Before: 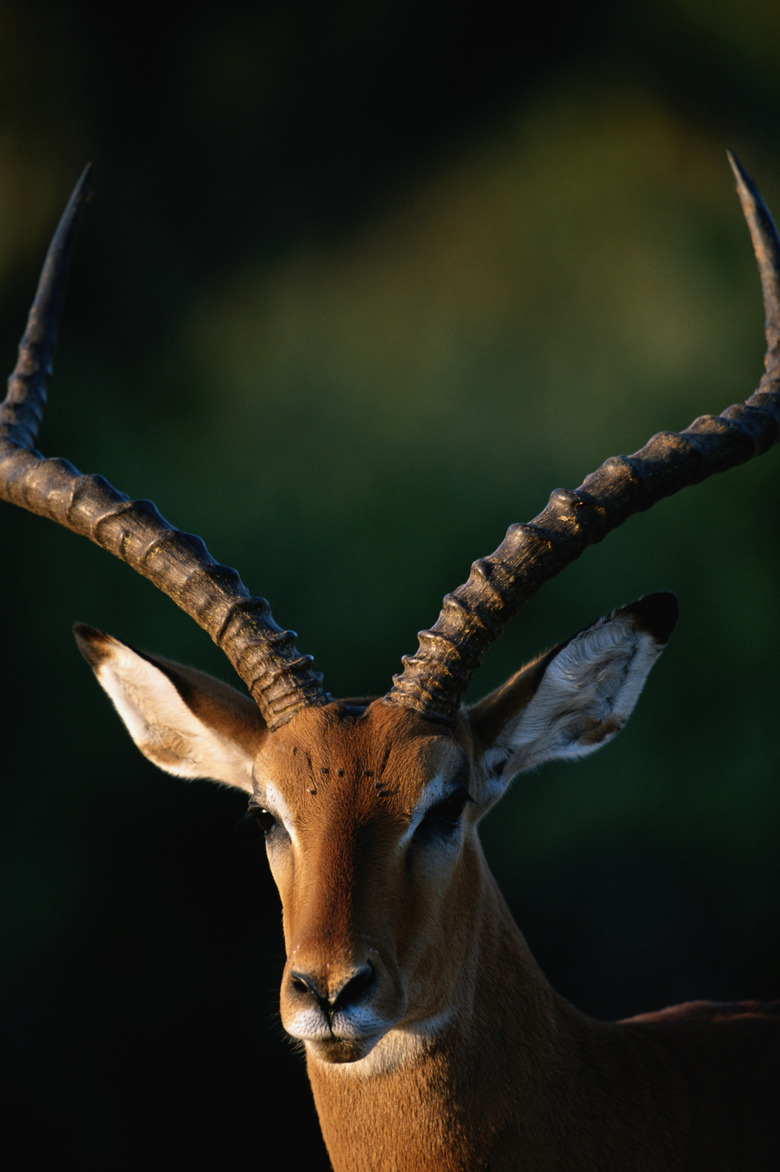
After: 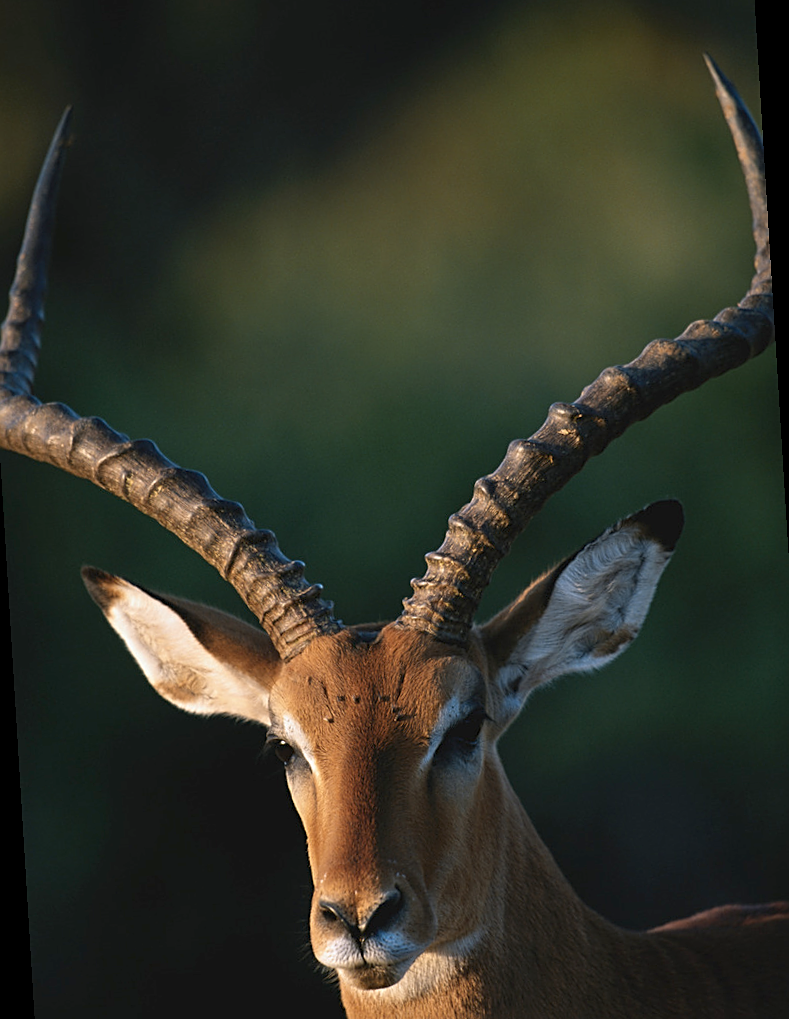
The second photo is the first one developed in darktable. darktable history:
rotate and perspective: rotation -3.52°, crop left 0.036, crop right 0.964, crop top 0.081, crop bottom 0.919
sharpen: on, module defaults
